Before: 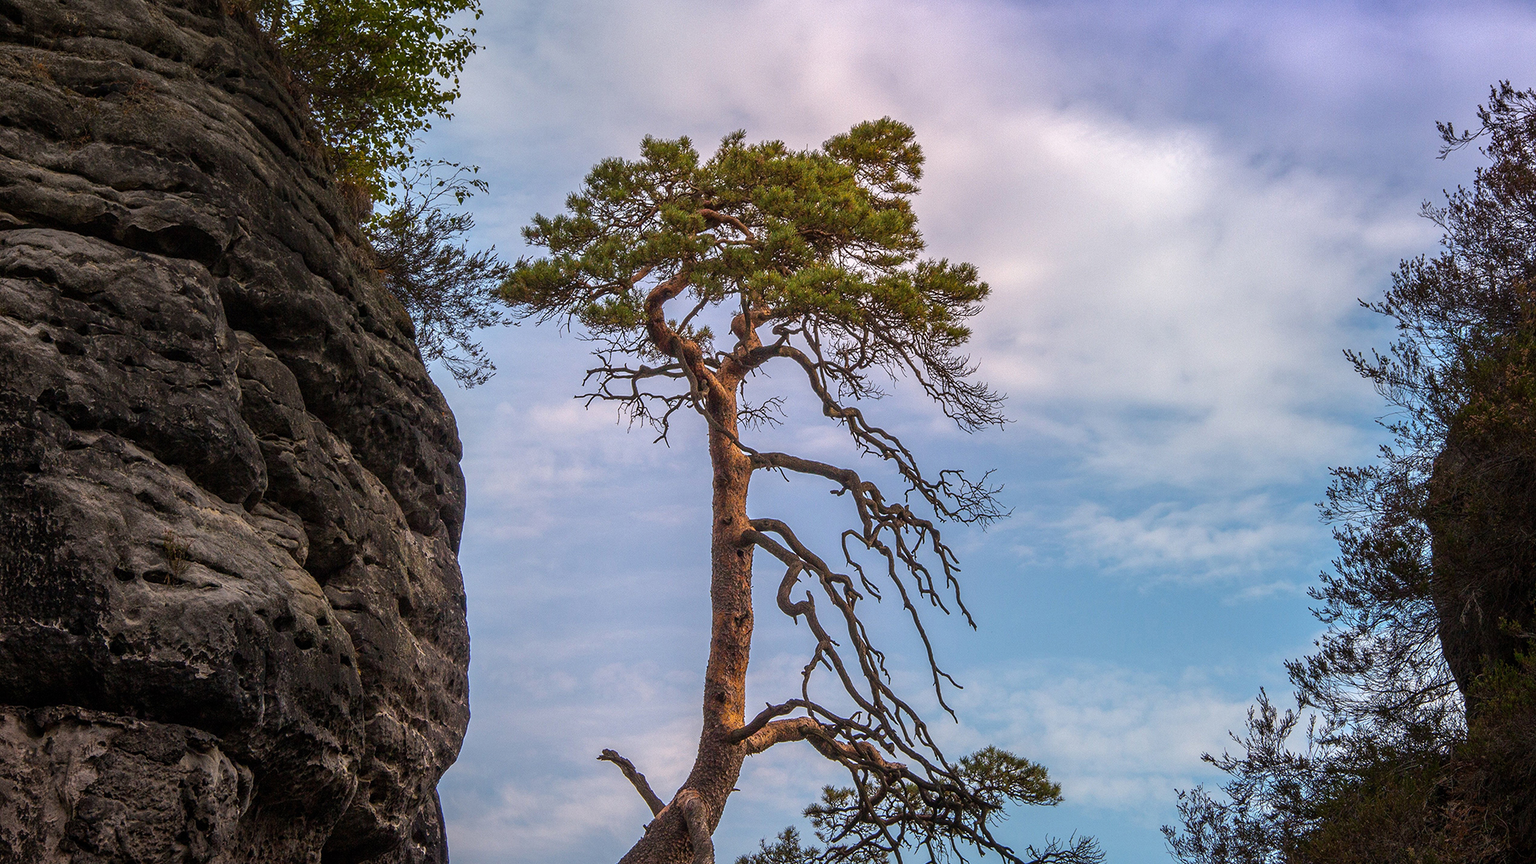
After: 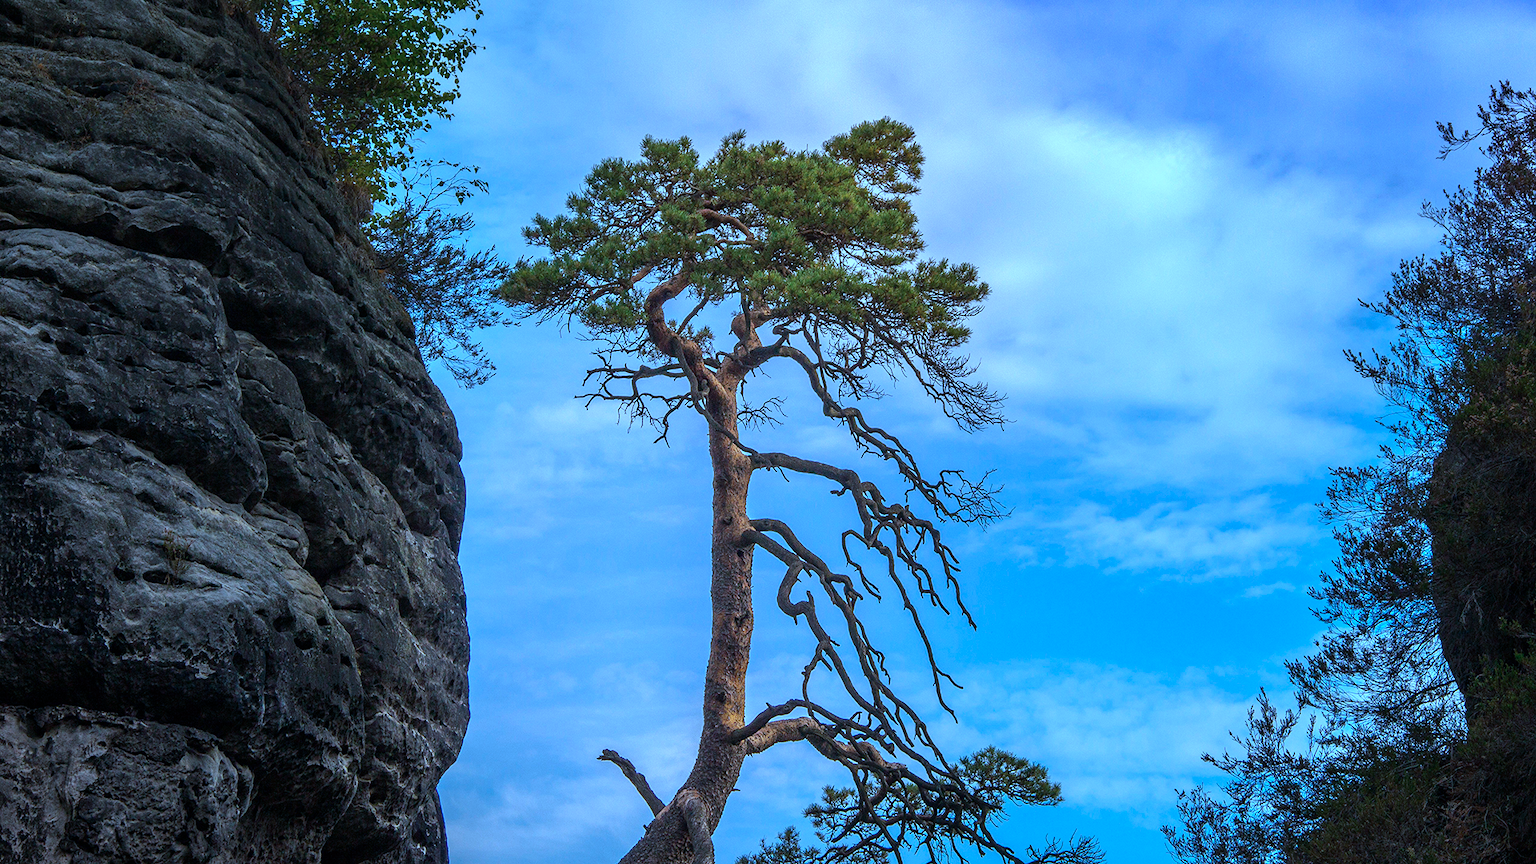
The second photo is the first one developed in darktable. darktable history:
contrast brightness saturation: contrast 0.05
color calibration: illuminant custom, x 0.432, y 0.395, temperature 3098 K
